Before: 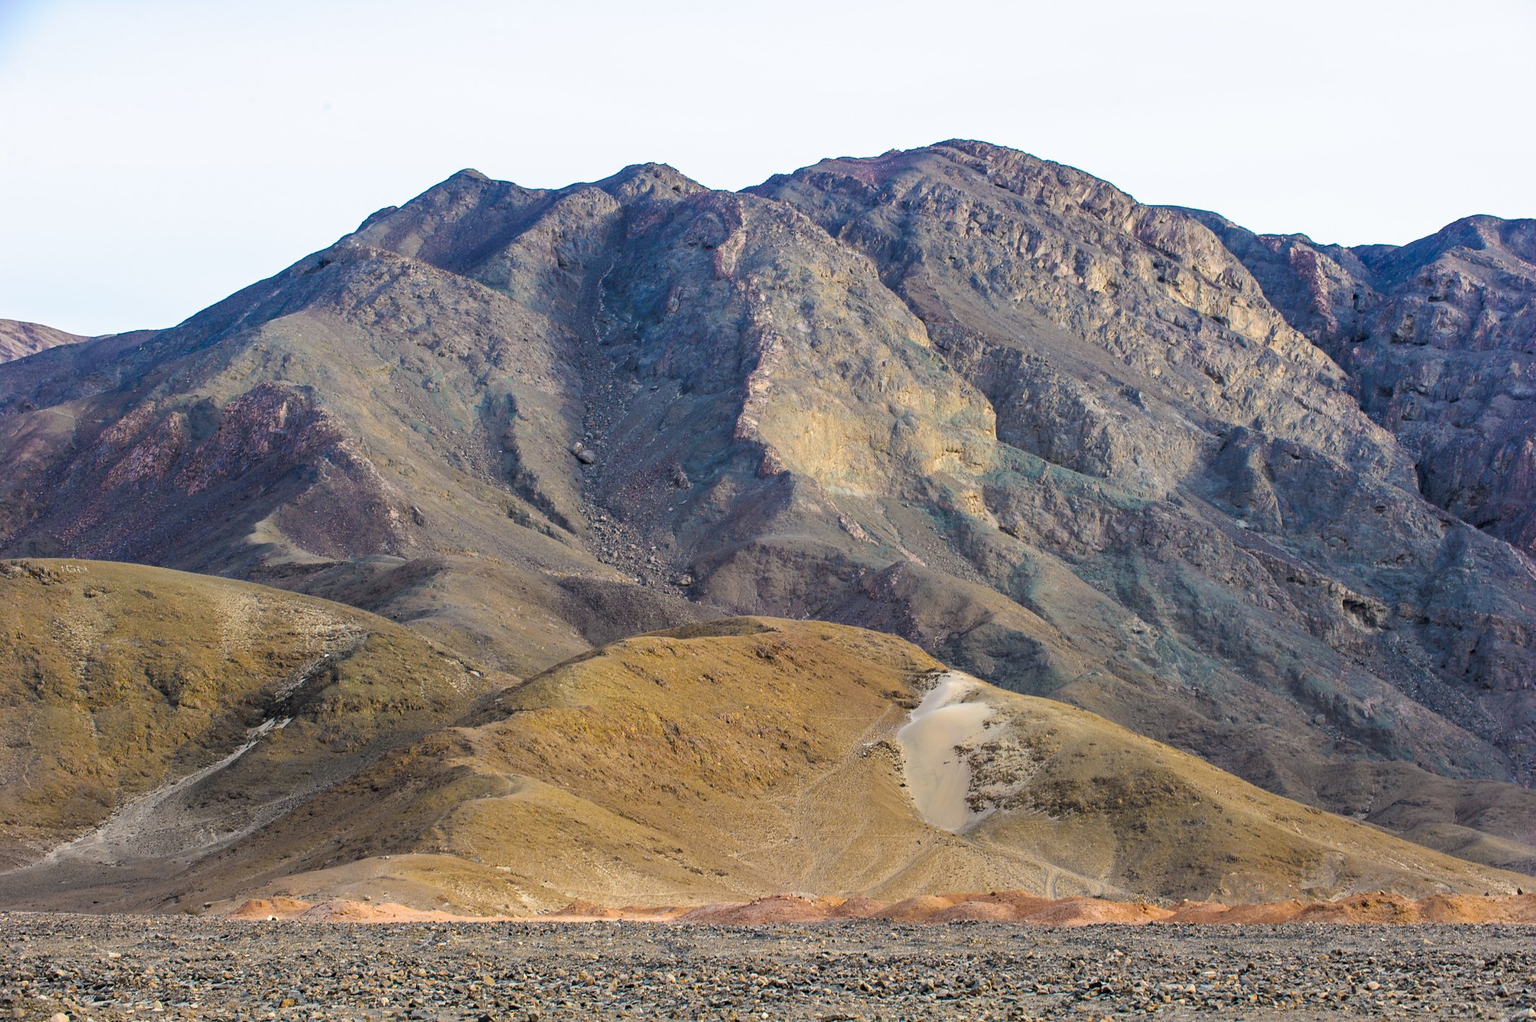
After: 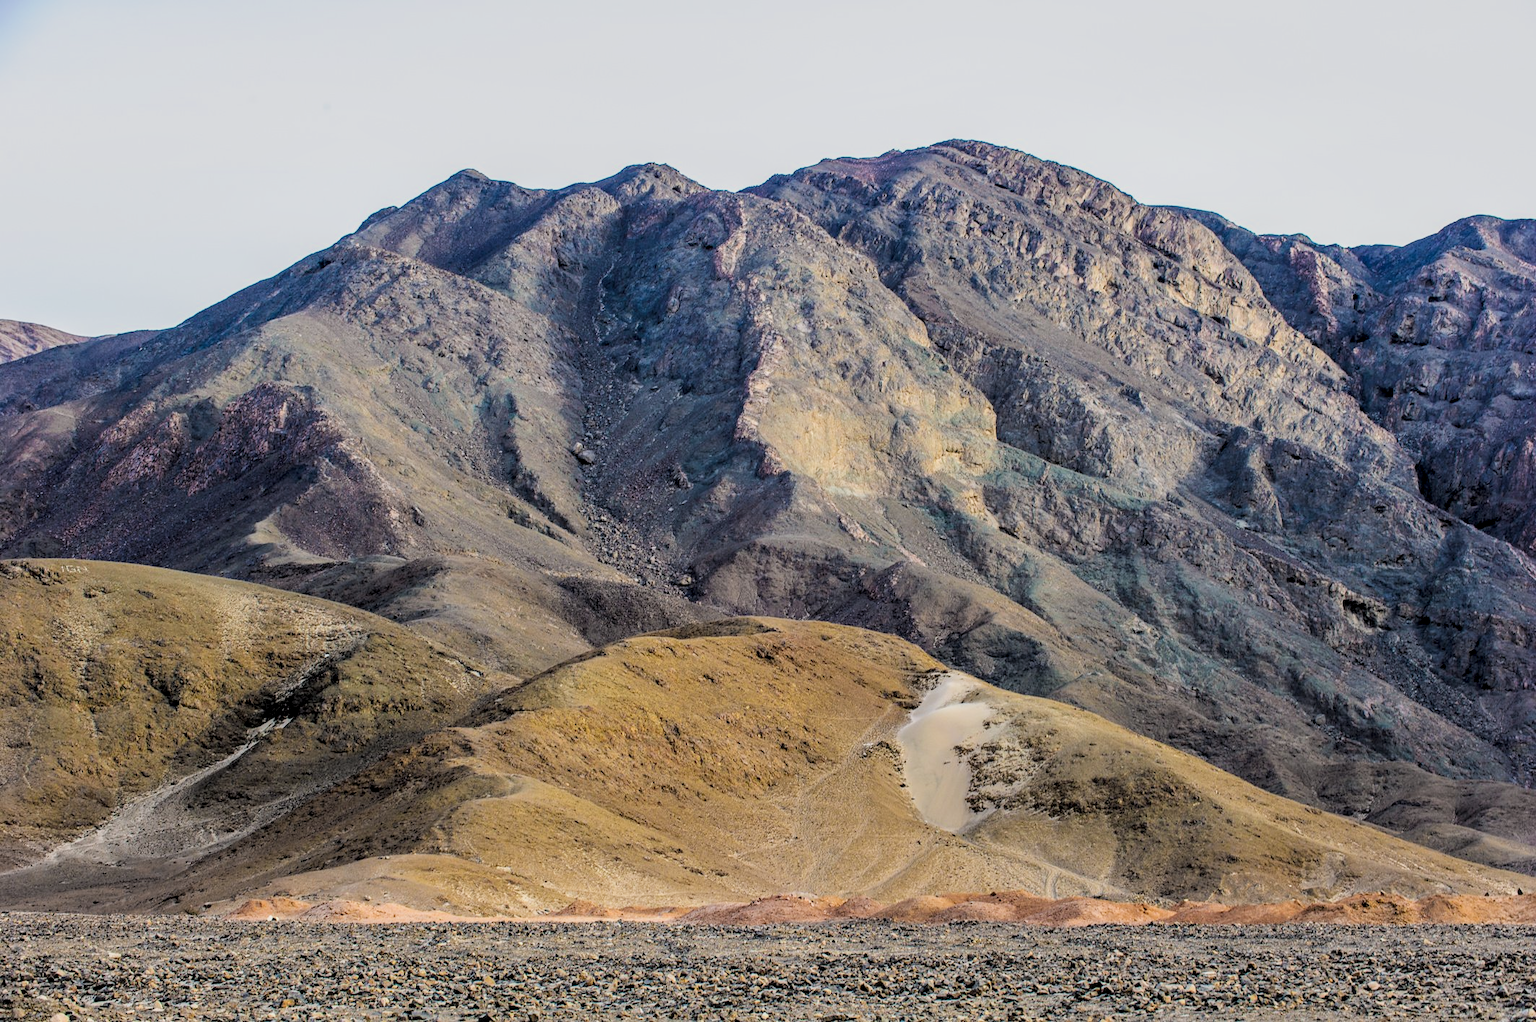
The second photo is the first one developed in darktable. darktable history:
shadows and highlights: shadows 62.66, white point adjustment 0.37, highlights -34.44, compress 83.82%
filmic rgb: black relative exposure -5 EV, hardness 2.88, contrast 1.2
local contrast: on, module defaults
